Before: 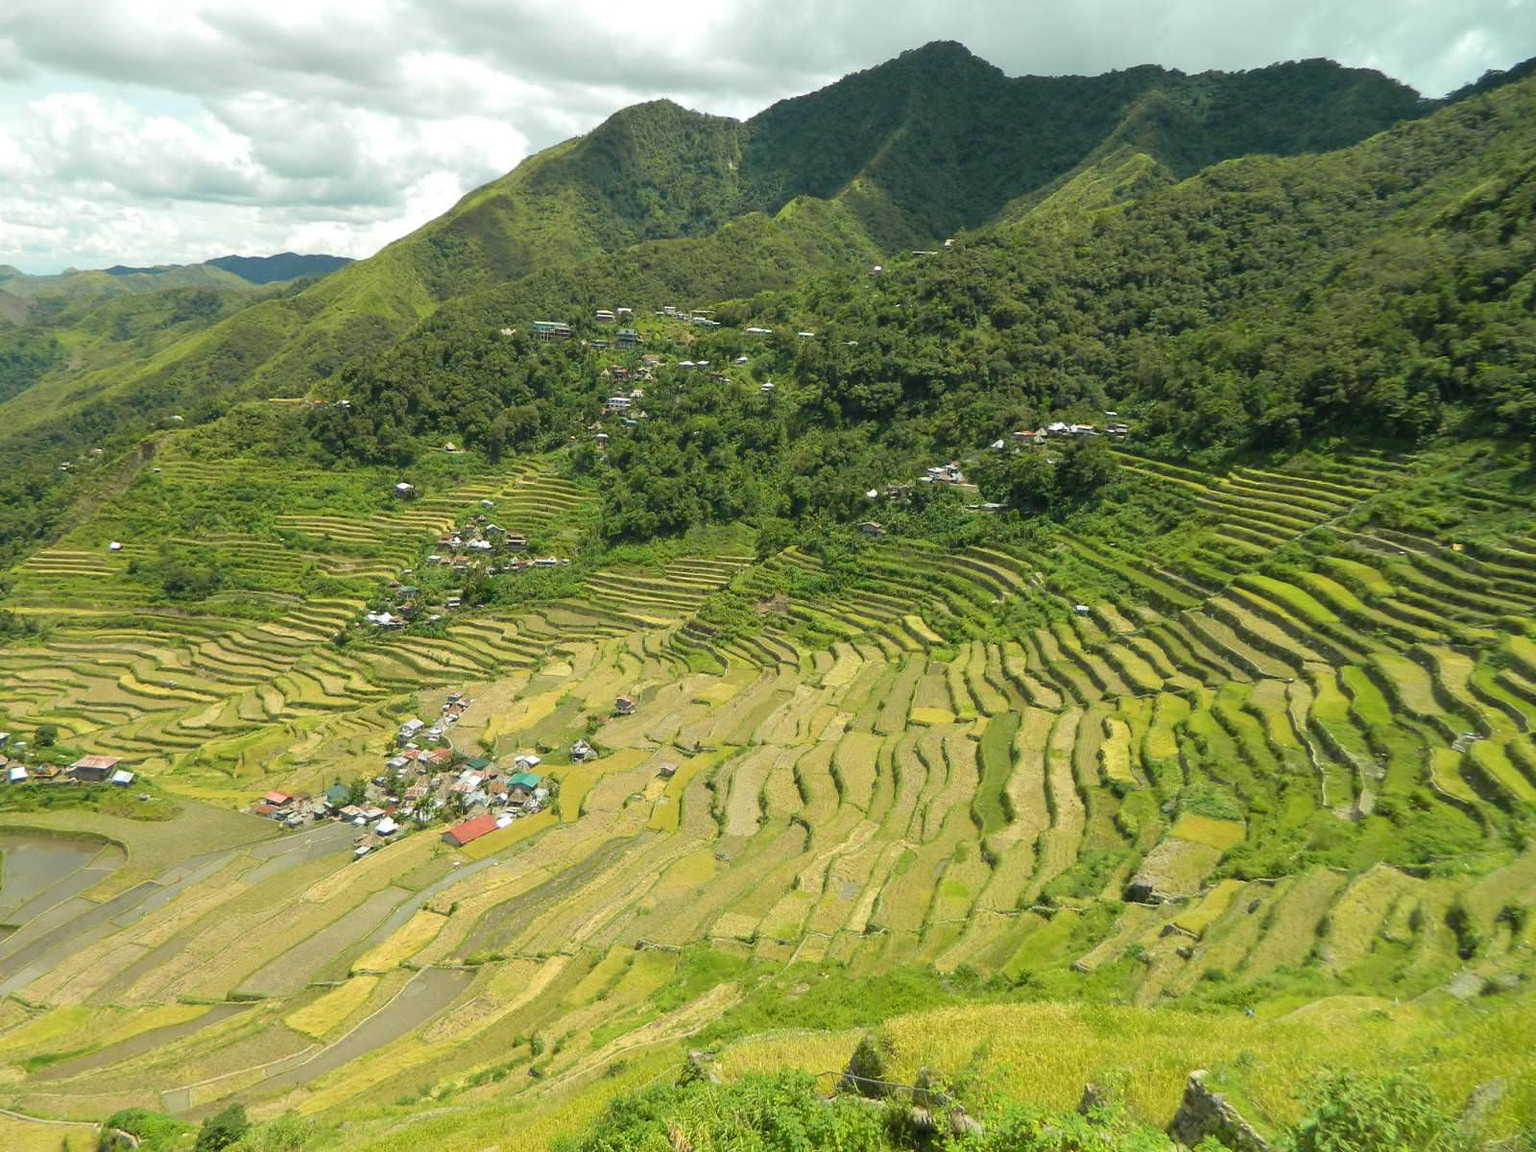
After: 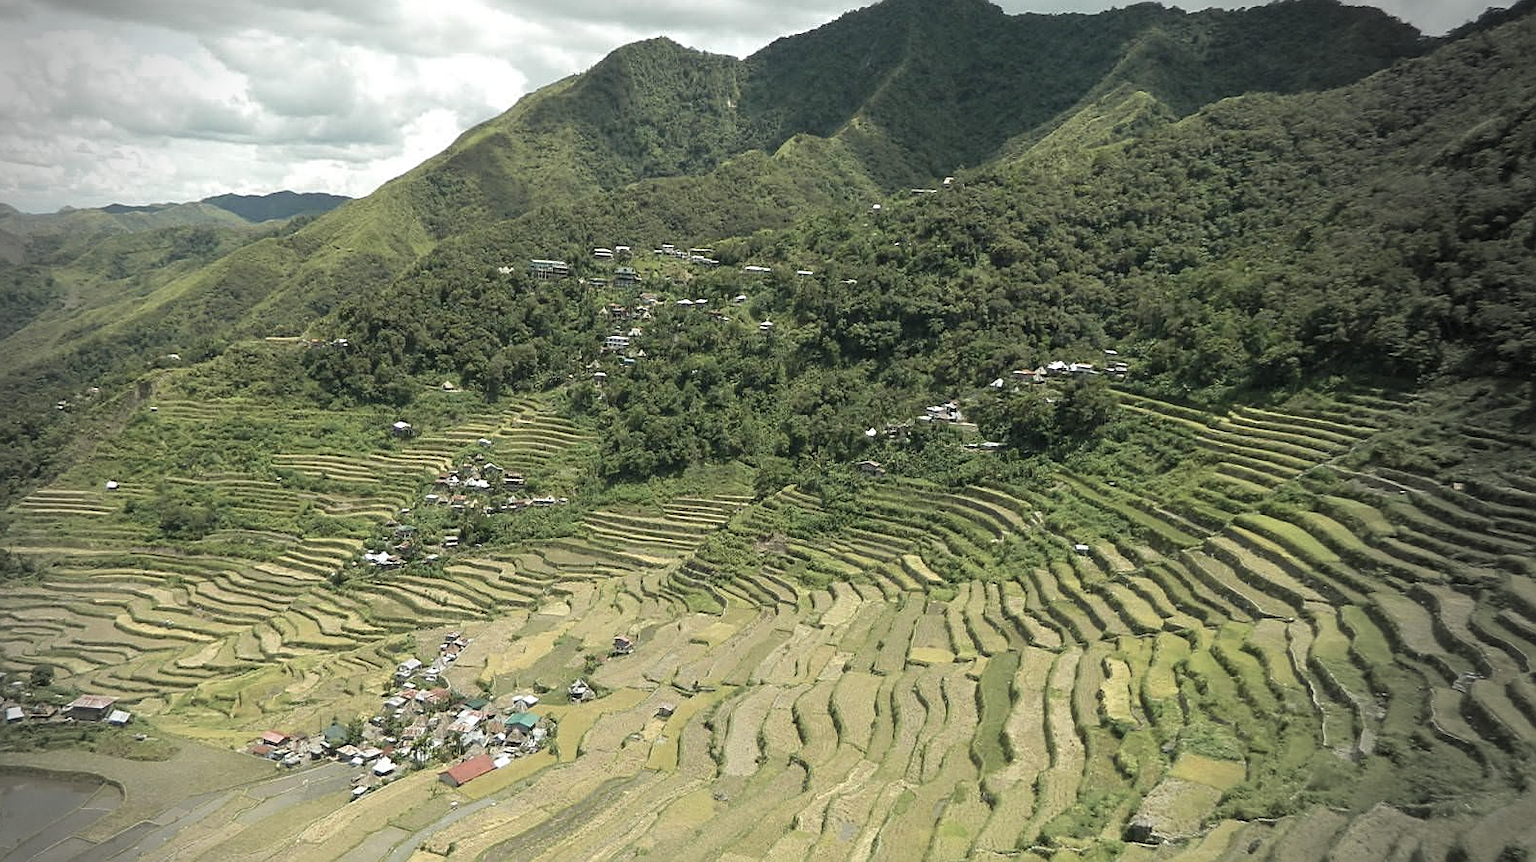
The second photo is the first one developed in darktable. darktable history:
crop: left 0.294%, top 5.481%, bottom 19.787%
color correction: highlights b* -0.046, saturation 0.578
sharpen: on, module defaults
vignetting: fall-off start 75.79%, fall-off radius 28.14%, center (-0.078, 0.063), width/height ratio 0.978
